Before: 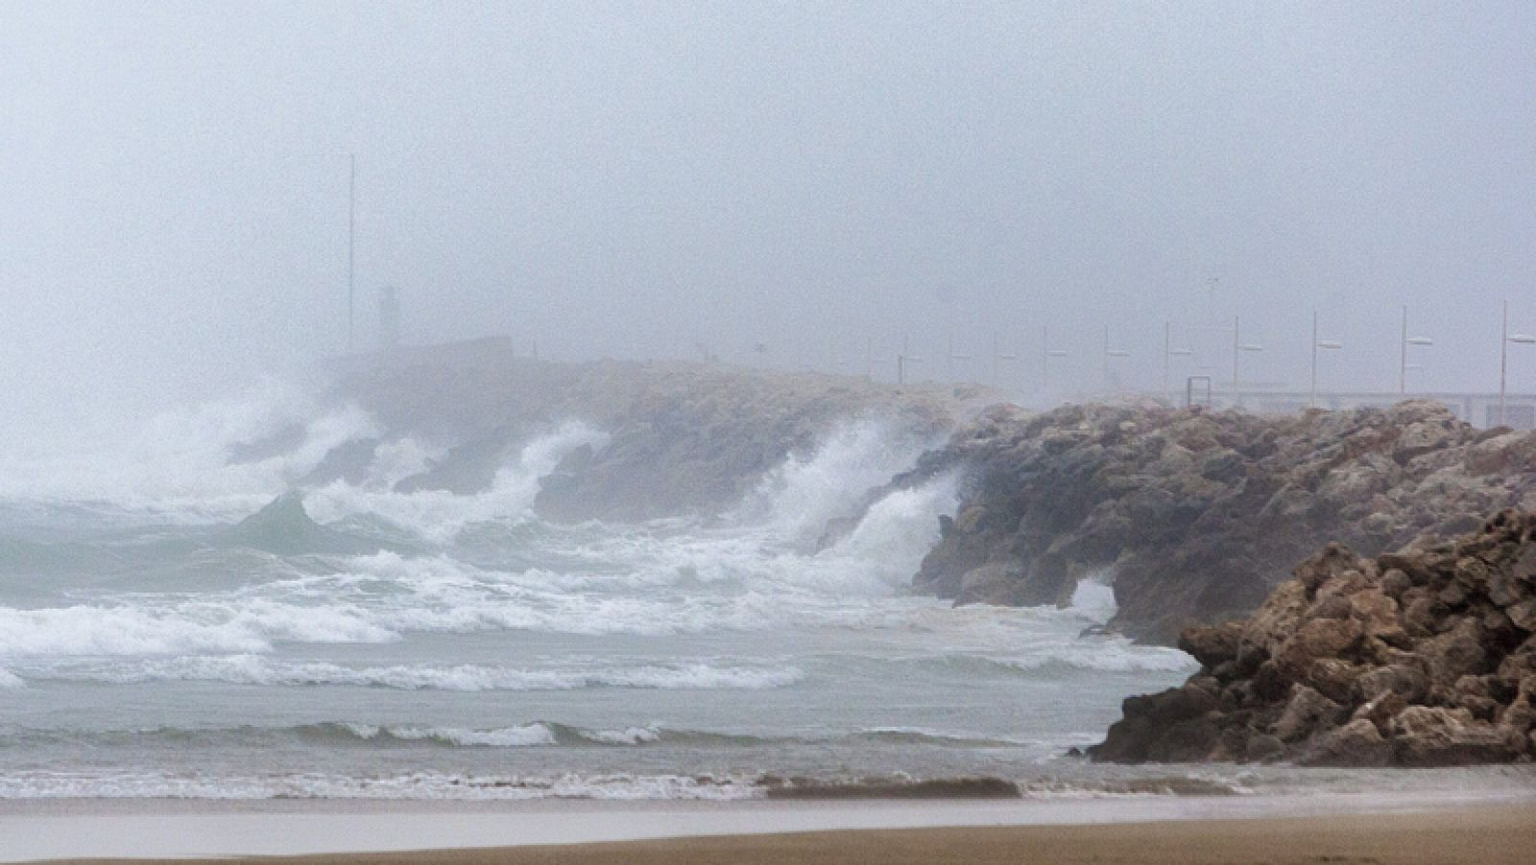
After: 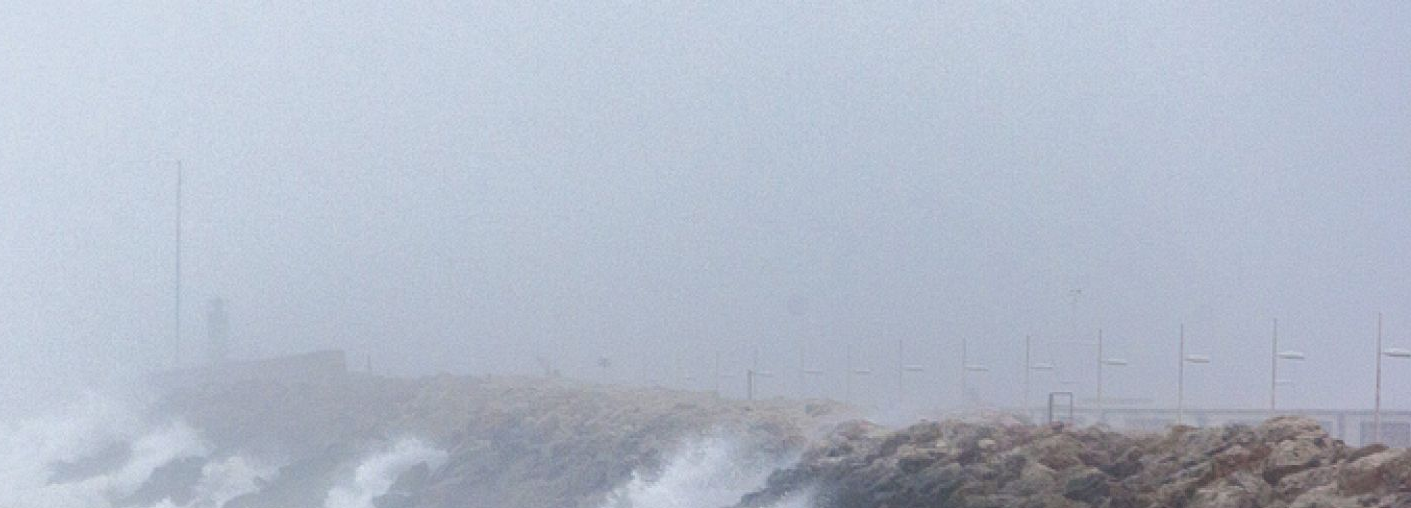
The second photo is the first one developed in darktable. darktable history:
crop and rotate: left 11.808%, bottom 43.525%
